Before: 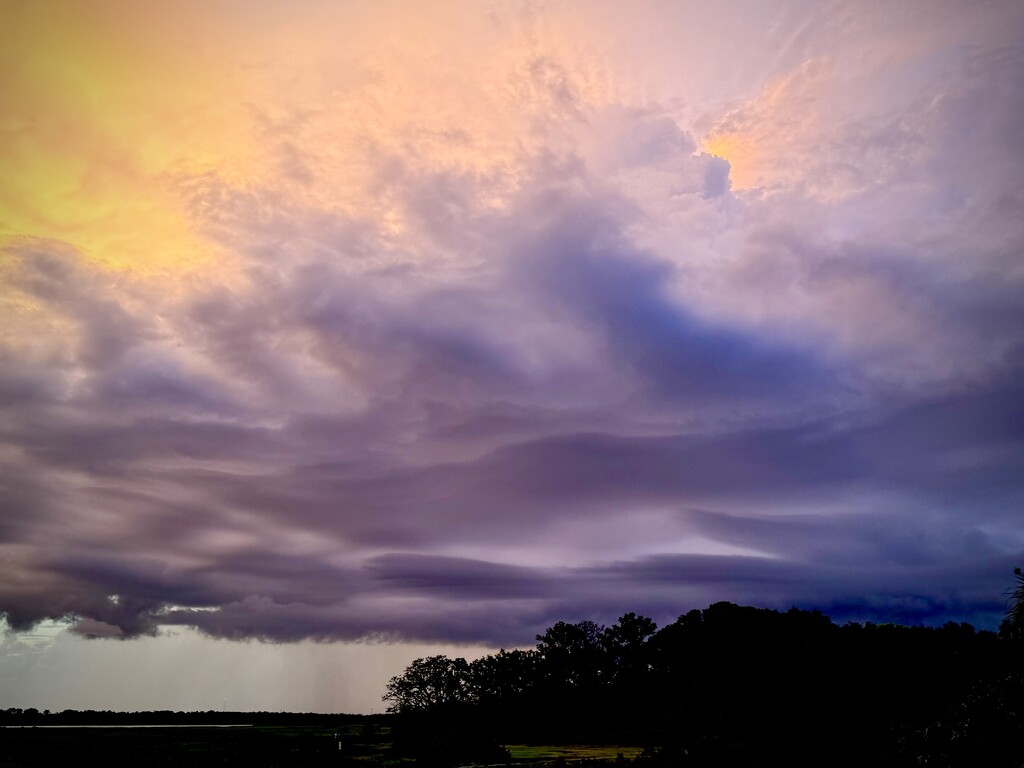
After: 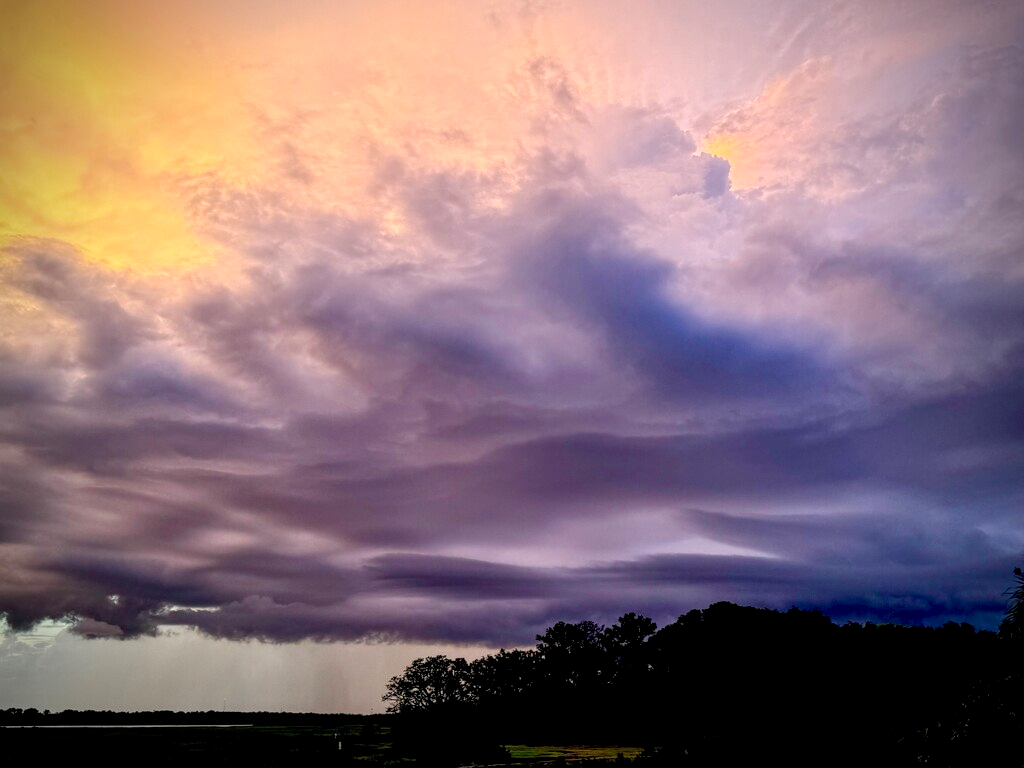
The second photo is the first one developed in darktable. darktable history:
contrast equalizer: y [[0.601, 0.6, 0.598, 0.598, 0.6, 0.601], [0.5 ×6], [0.5 ×6], [0 ×6], [0 ×6]], mix 0.169
local contrast: detail 130%
